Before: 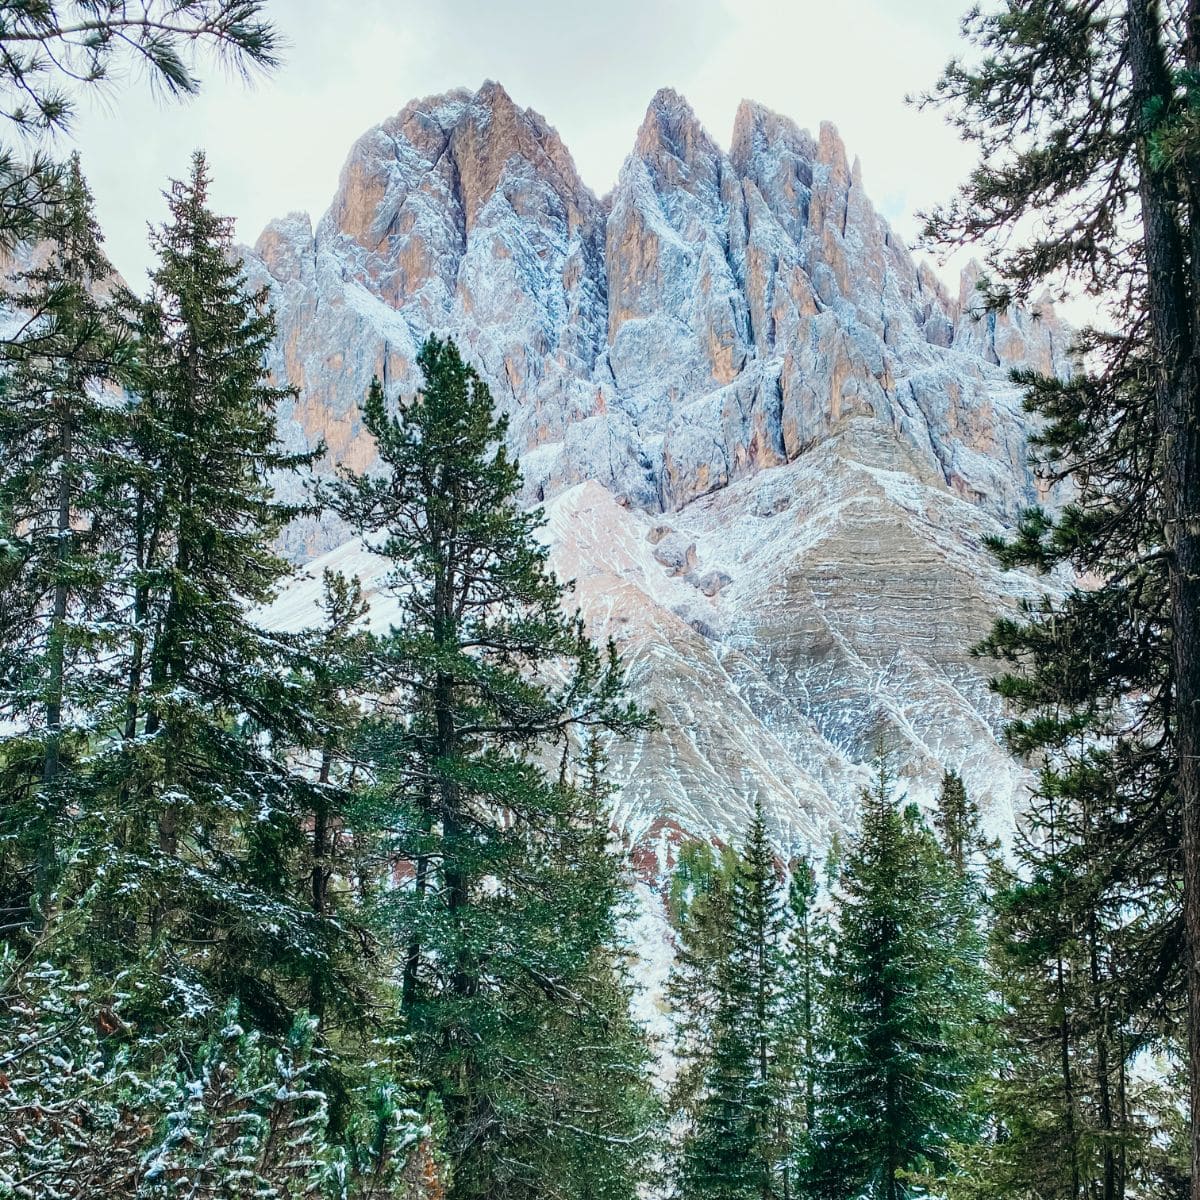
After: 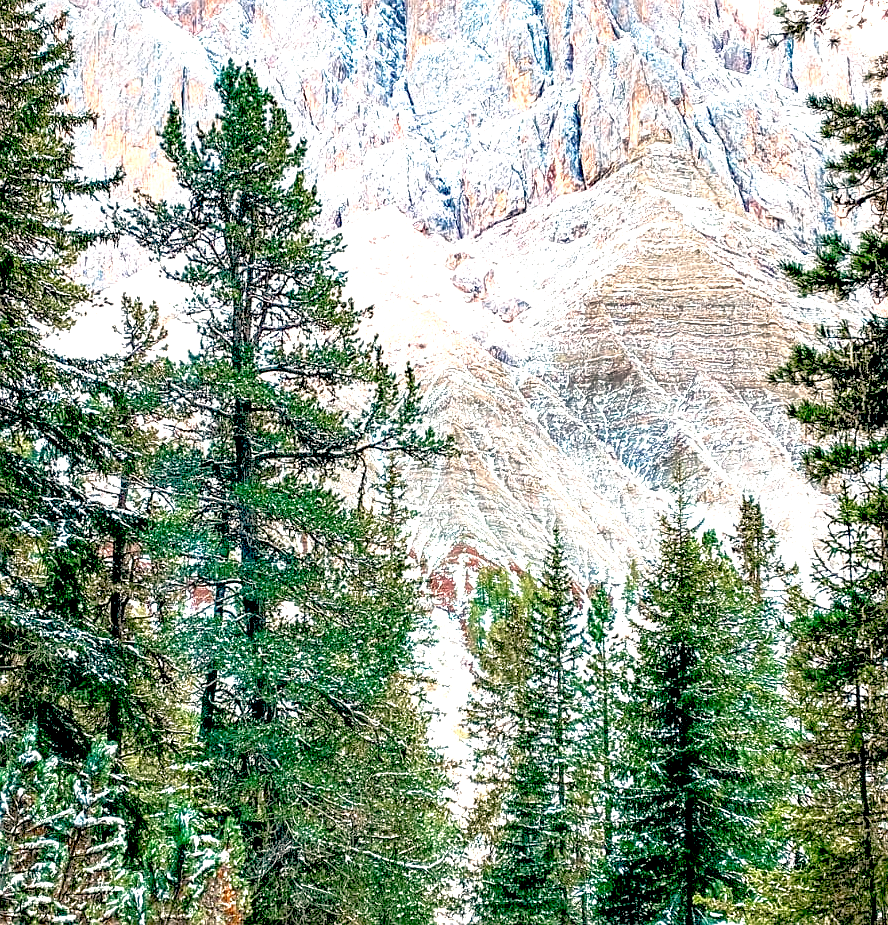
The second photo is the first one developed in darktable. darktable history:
exposure: black level correction 0.016, exposure 1.774 EV, compensate highlight preservation false
sharpen: on, module defaults
tone equalizer: -8 EV 0.25 EV, -7 EV 0.417 EV, -6 EV 0.417 EV, -5 EV 0.25 EV, -3 EV -0.25 EV, -2 EV -0.417 EV, -1 EV -0.417 EV, +0 EV -0.25 EV, edges refinement/feathering 500, mask exposure compensation -1.57 EV, preserve details guided filter
white balance: red 1.127, blue 0.943
local contrast: on, module defaults
crop: left 16.871%, top 22.857%, right 9.116%
shadows and highlights: radius 121.13, shadows 21.4, white point adjustment -9.72, highlights -14.39, soften with gaussian
